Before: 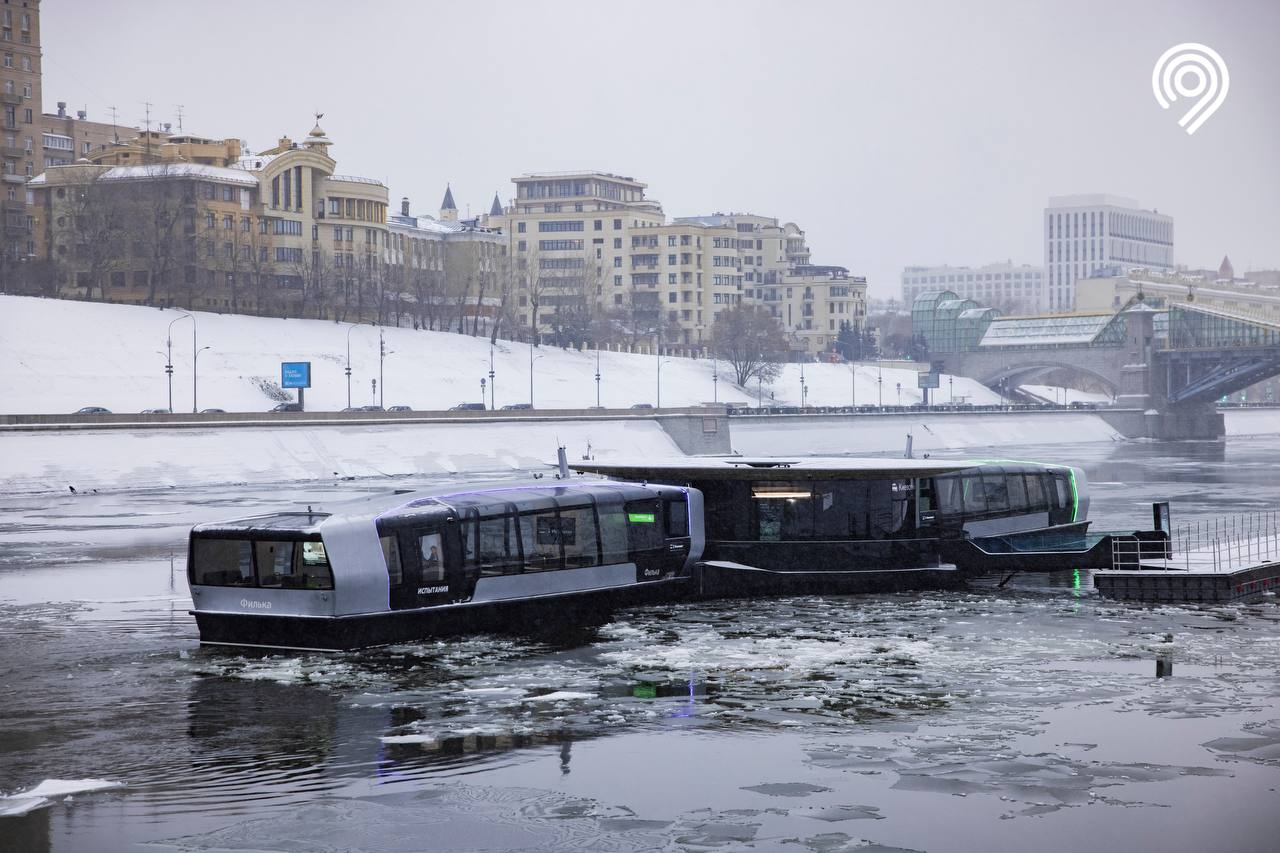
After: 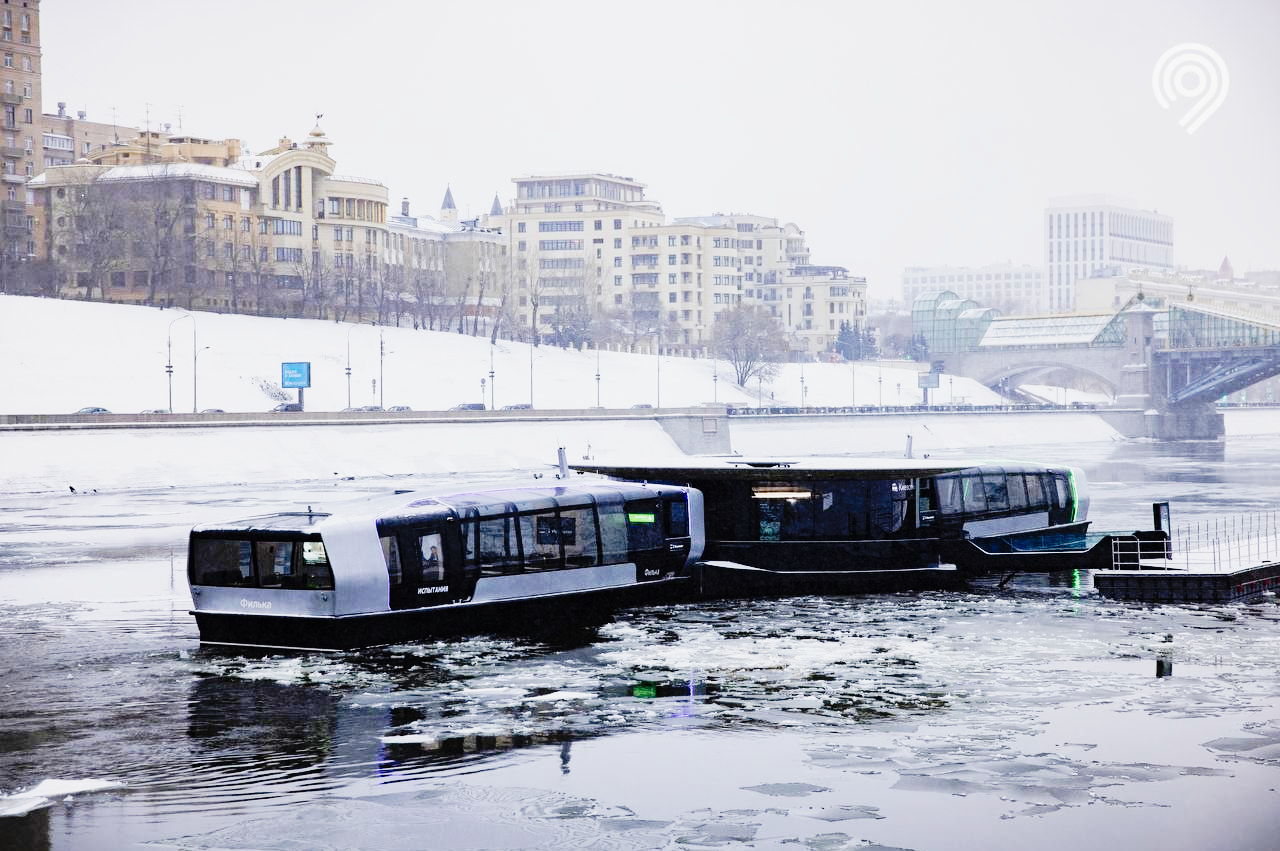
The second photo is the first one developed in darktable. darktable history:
crop: top 0.094%, bottom 0.128%
base curve: curves: ch0 [(0, 0) (0.032, 0.025) (0.121, 0.166) (0.206, 0.329) (0.605, 0.79) (1, 1)], preserve colors none
tone curve: curves: ch0 [(0, 0) (0.135, 0.09) (0.326, 0.386) (0.489, 0.573) (0.663, 0.749) (0.854, 0.897) (1, 0.974)]; ch1 [(0, 0) (0.366, 0.367) (0.475, 0.453) (0.494, 0.493) (0.504, 0.497) (0.544, 0.569) (0.562, 0.605) (0.622, 0.694) (1, 1)]; ch2 [(0, 0) (0.333, 0.346) (0.375, 0.375) (0.424, 0.43) (0.476, 0.492) (0.502, 0.503) (0.533, 0.534) (0.572, 0.603) (0.605, 0.656) (0.641, 0.709) (1, 1)], preserve colors none
